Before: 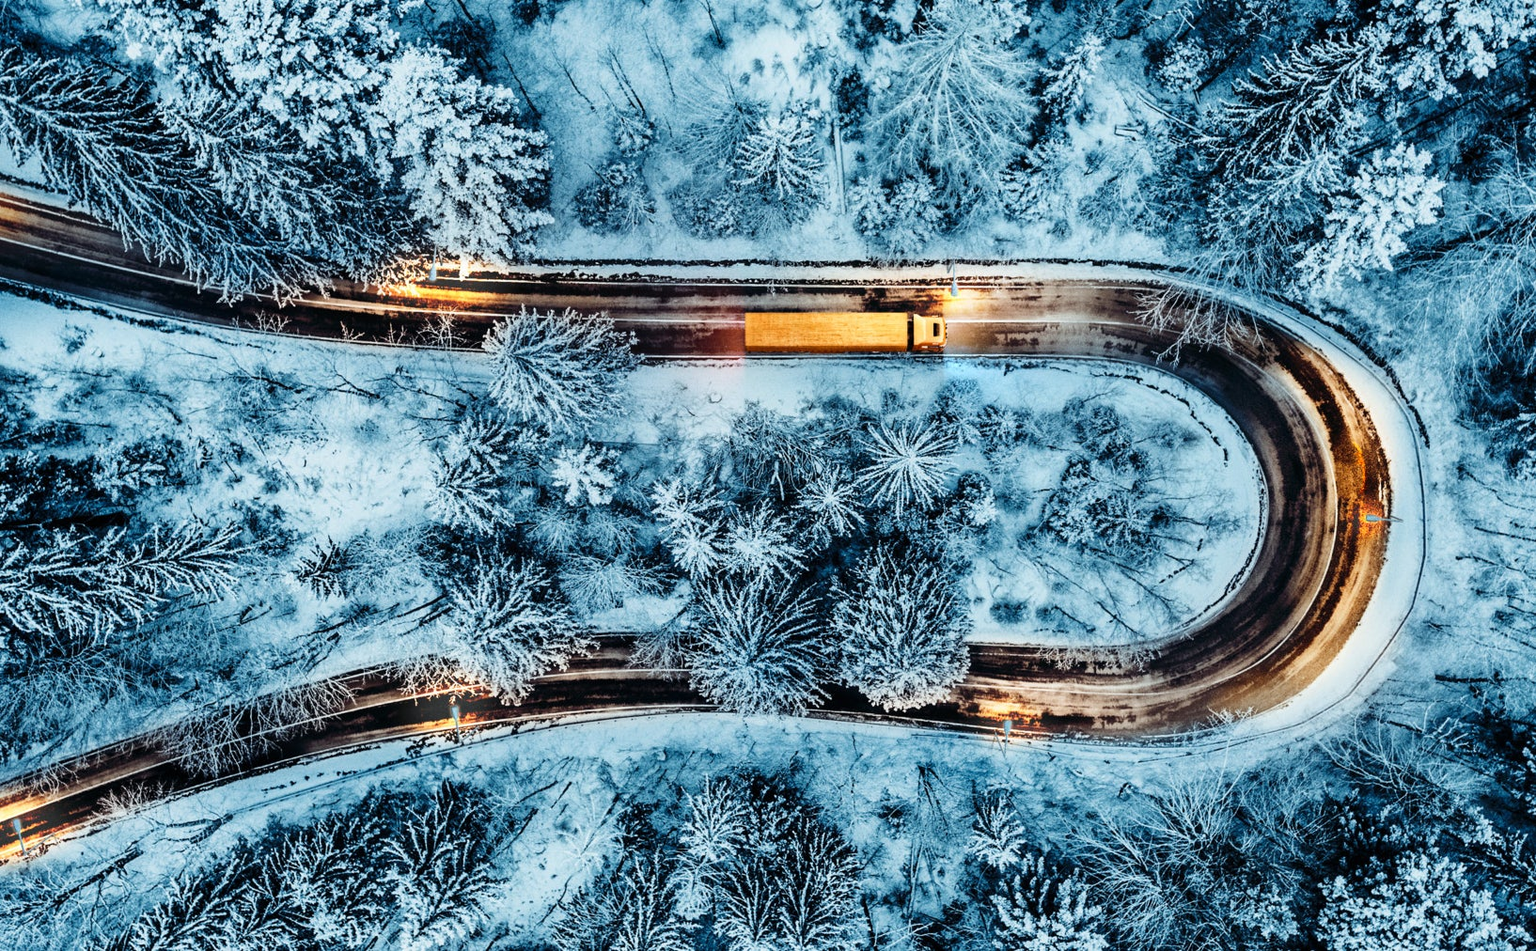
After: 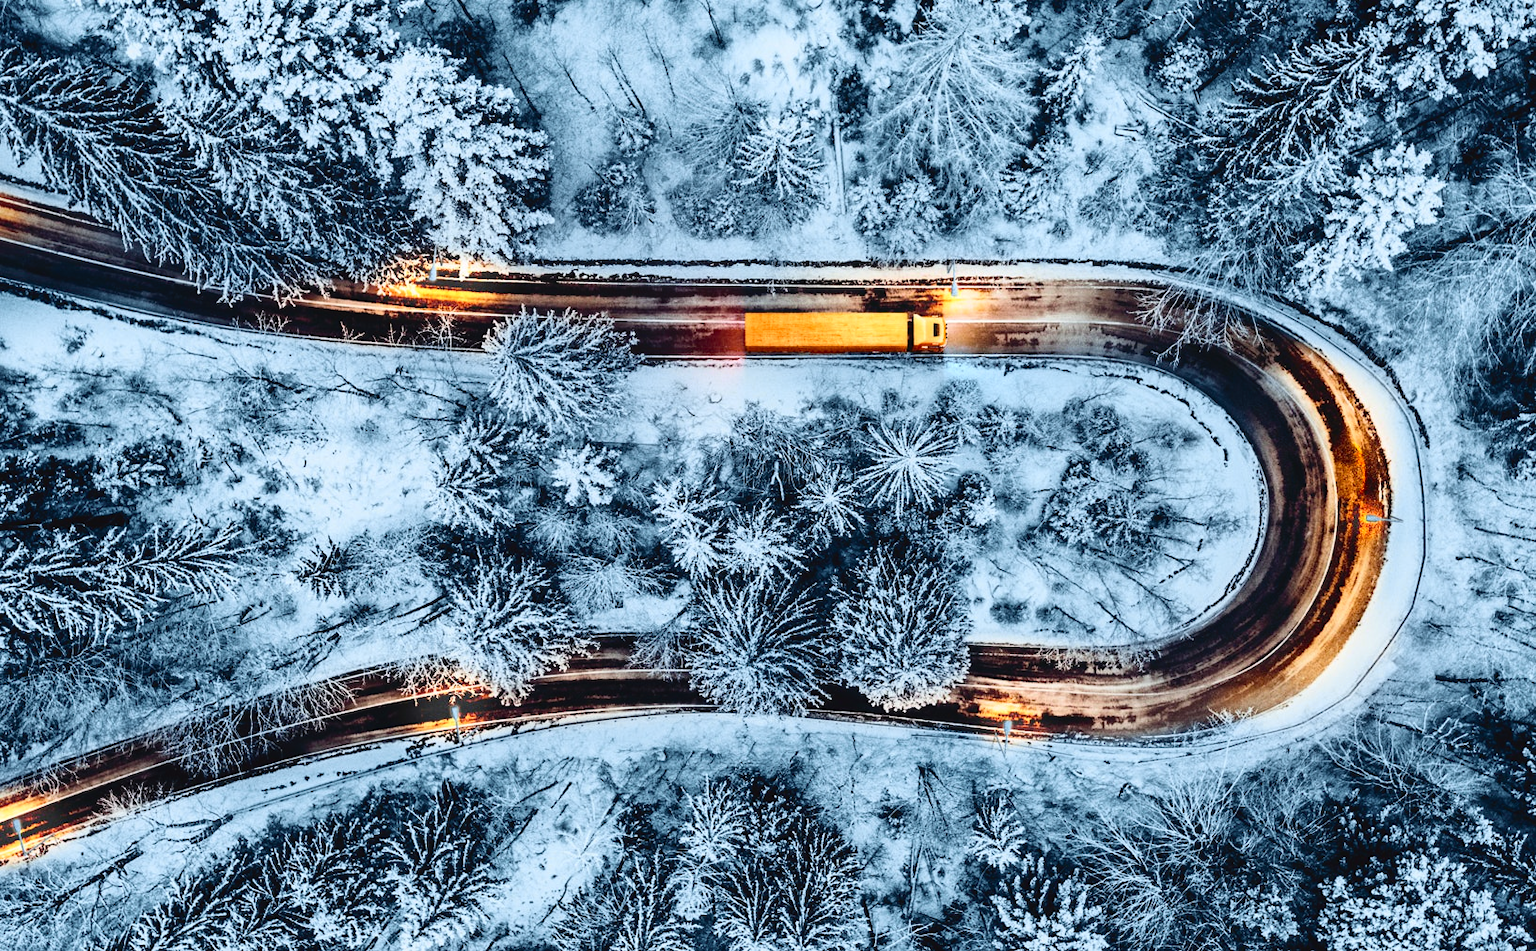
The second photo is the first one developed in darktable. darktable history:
tone curve: curves: ch0 [(0, 0.036) (0.119, 0.115) (0.461, 0.479) (0.715, 0.767) (0.817, 0.865) (1, 0.998)]; ch1 [(0, 0) (0.377, 0.416) (0.44, 0.461) (0.487, 0.49) (0.514, 0.525) (0.538, 0.561) (0.67, 0.713) (1, 1)]; ch2 [(0, 0) (0.38, 0.405) (0.463, 0.445) (0.492, 0.486) (0.529, 0.533) (0.578, 0.59) (0.653, 0.698) (1, 1)], color space Lab, independent channels, preserve colors none
